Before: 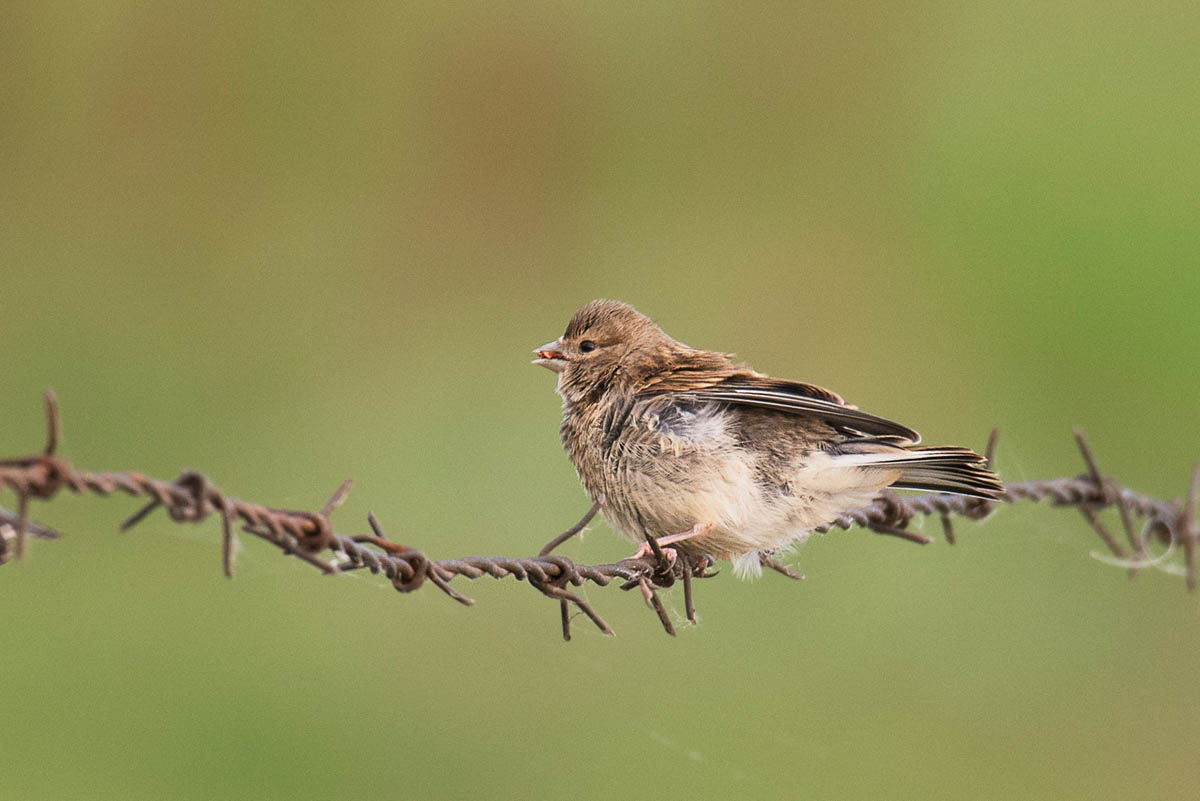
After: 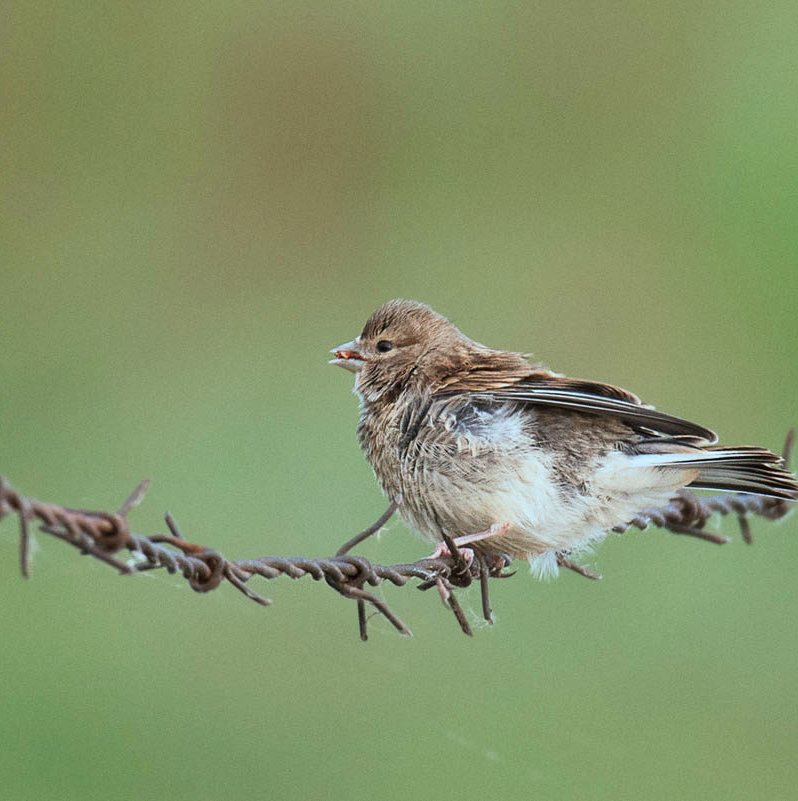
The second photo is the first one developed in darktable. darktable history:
color correction: highlights a* -11.45, highlights b* -15.24
crop: left 16.989%, right 16.462%
